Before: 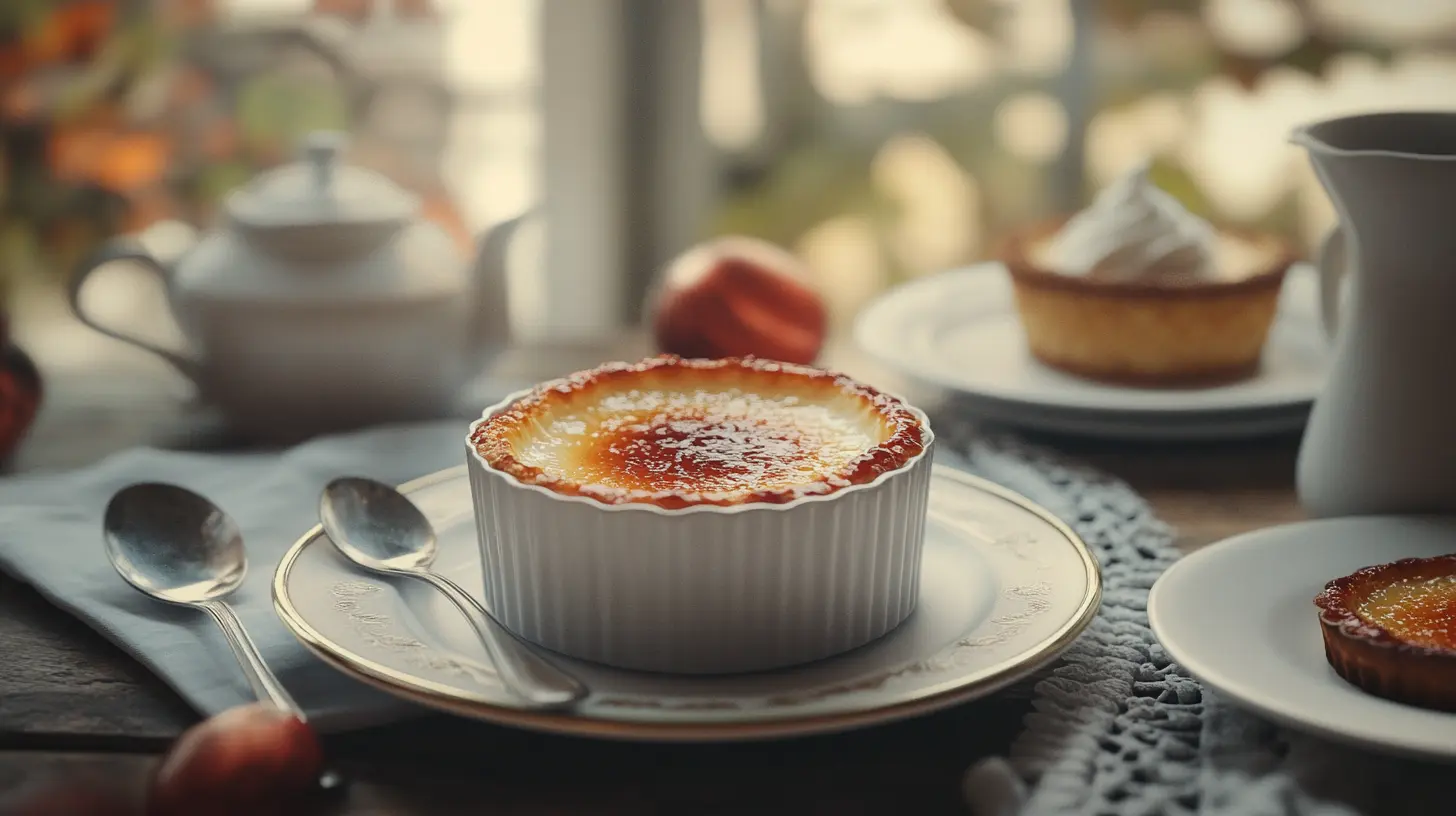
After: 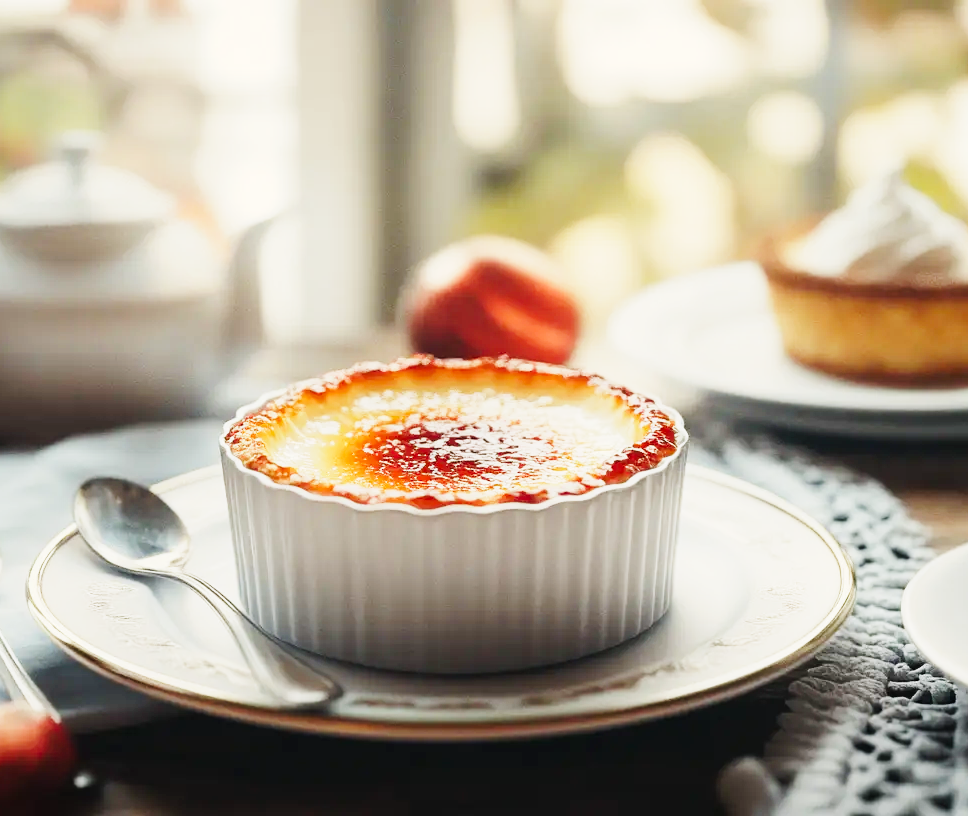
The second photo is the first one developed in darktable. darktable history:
base curve: curves: ch0 [(0, 0) (0, 0.001) (0.001, 0.001) (0.004, 0.002) (0.007, 0.004) (0.015, 0.013) (0.033, 0.045) (0.052, 0.096) (0.075, 0.17) (0.099, 0.241) (0.163, 0.42) (0.219, 0.55) (0.259, 0.616) (0.327, 0.722) (0.365, 0.765) (0.522, 0.873) (0.547, 0.881) (0.689, 0.919) (0.826, 0.952) (1, 1)], preserve colors none
crop: left 16.899%, right 16.556%
